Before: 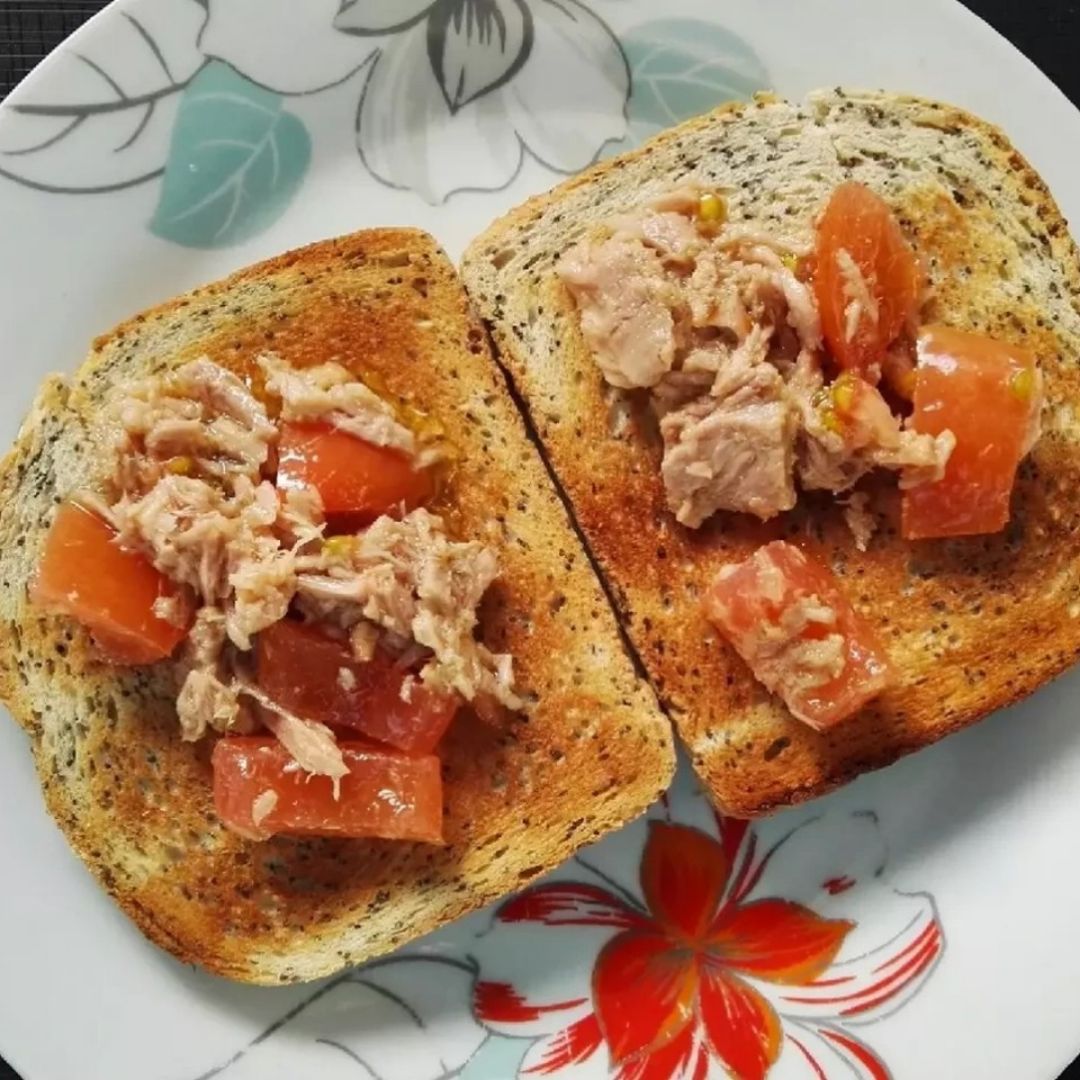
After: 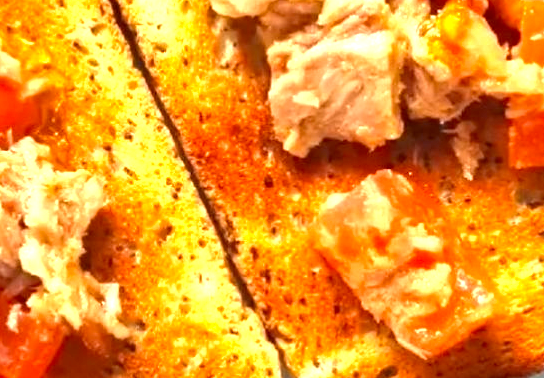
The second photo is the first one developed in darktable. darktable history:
crop: left 36.468%, top 34.394%, right 13.098%, bottom 30.521%
shadows and highlights: shadows 25.1, highlights -23.26
exposure: black level correction 0, exposure 1.199 EV, compensate exposure bias true, compensate highlight preservation false
color zones: curves: ch0 [(0, 0.511) (0.143, 0.531) (0.286, 0.56) (0.429, 0.5) (0.571, 0.5) (0.714, 0.5) (0.857, 0.5) (1, 0.5)]; ch1 [(0, 0.525) (0.143, 0.705) (0.286, 0.715) (0.429, 0.35) (0.571, 0.35) (0.714, 0.35) (0.857, 0.4) (1, 0.4)]; ch2 [(0, 0.572) (0.143, 0.512) (0.286, 0.473) (0.429, 0.45) (0.571, 0.5) (0.714, 0.5) (0.857, 0.518) (1, 0.518)]
